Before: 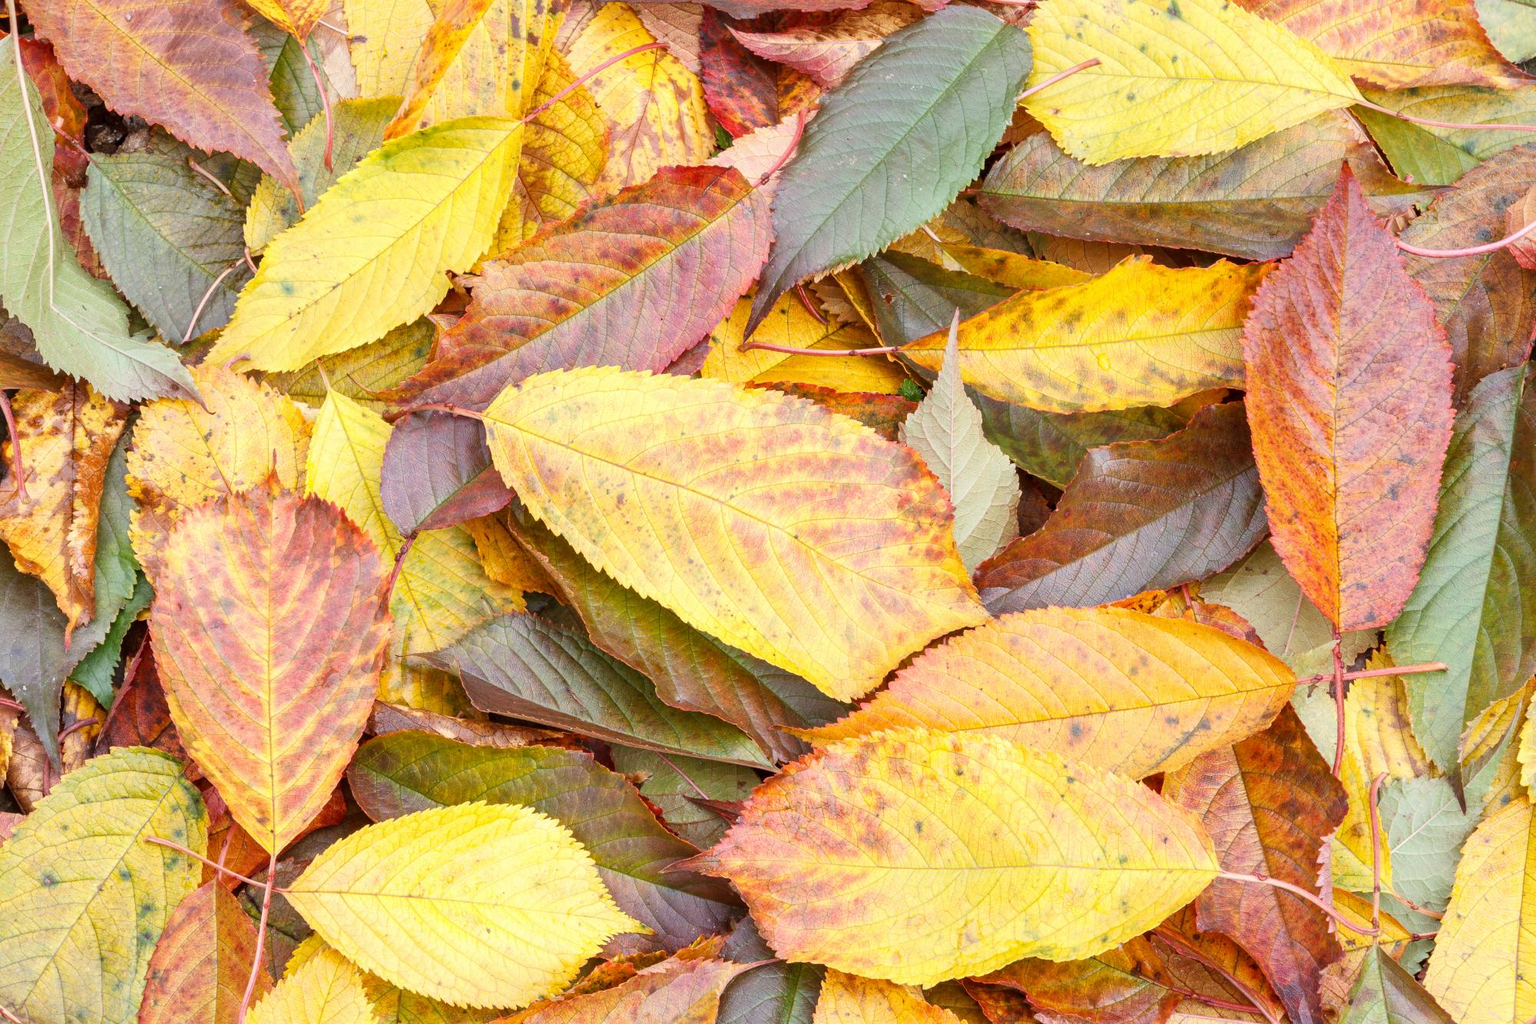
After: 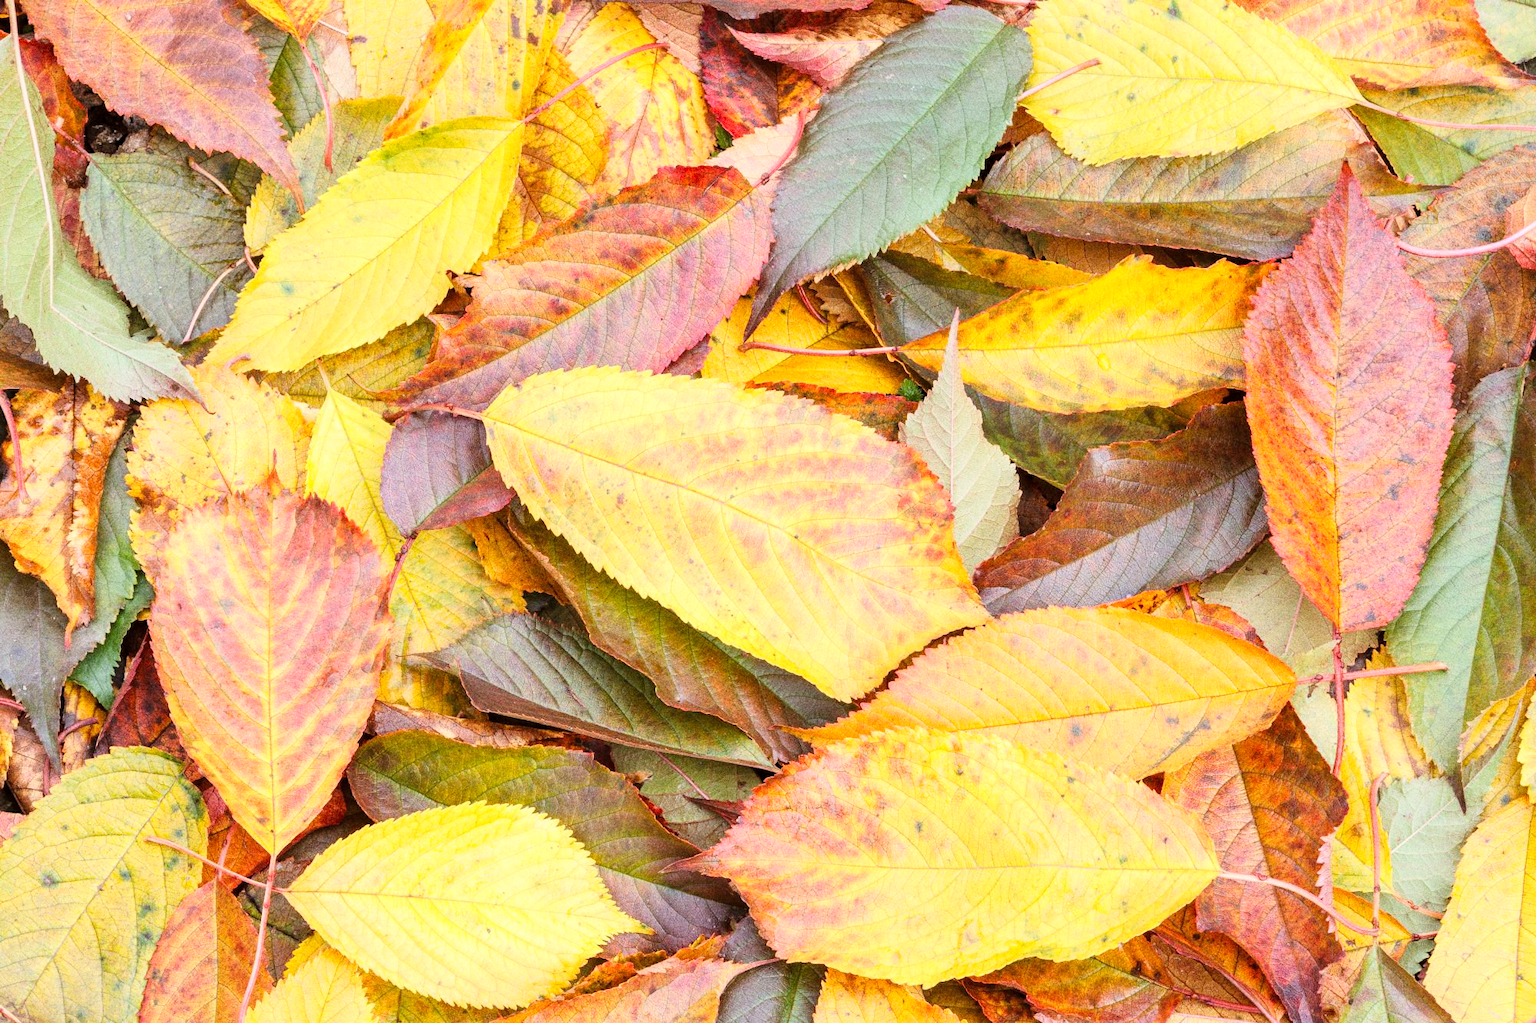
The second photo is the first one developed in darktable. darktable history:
tone curve: curves: ch0 [(0, 0) (0.004, 0.001) (0.133, 0.112) (0.325, 0.362) (0.832, 0.893) (1, 1)], color space Lab, linked channels, preserve colors none
grain: coarseness 11.82 ISO, strength 36.67%, mid-tones bias 74.17%
